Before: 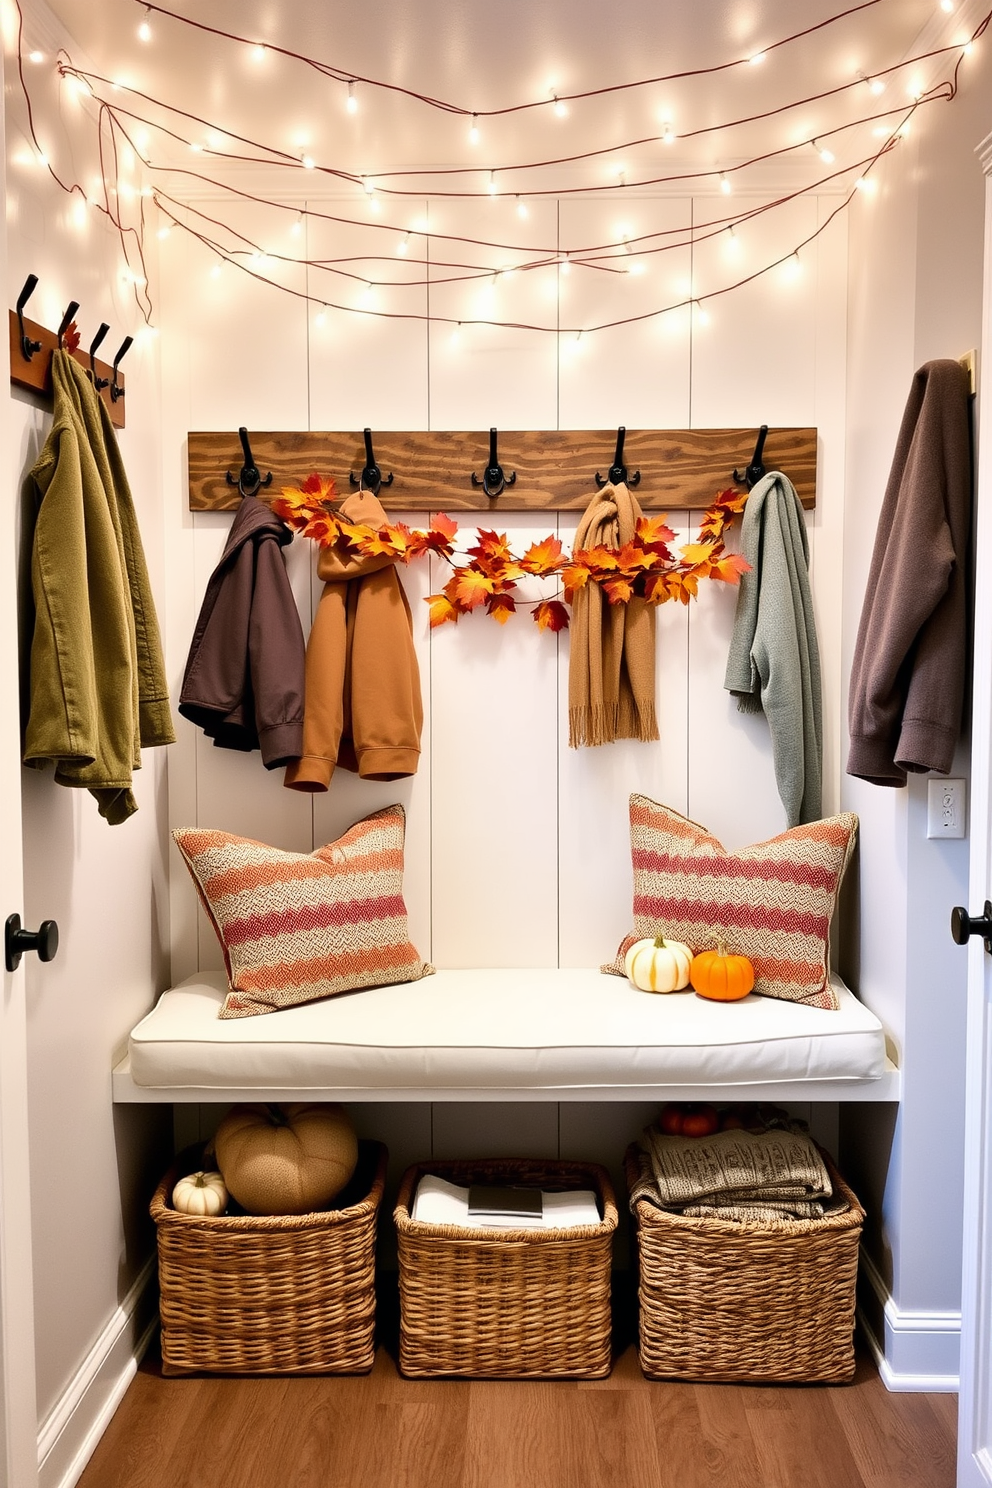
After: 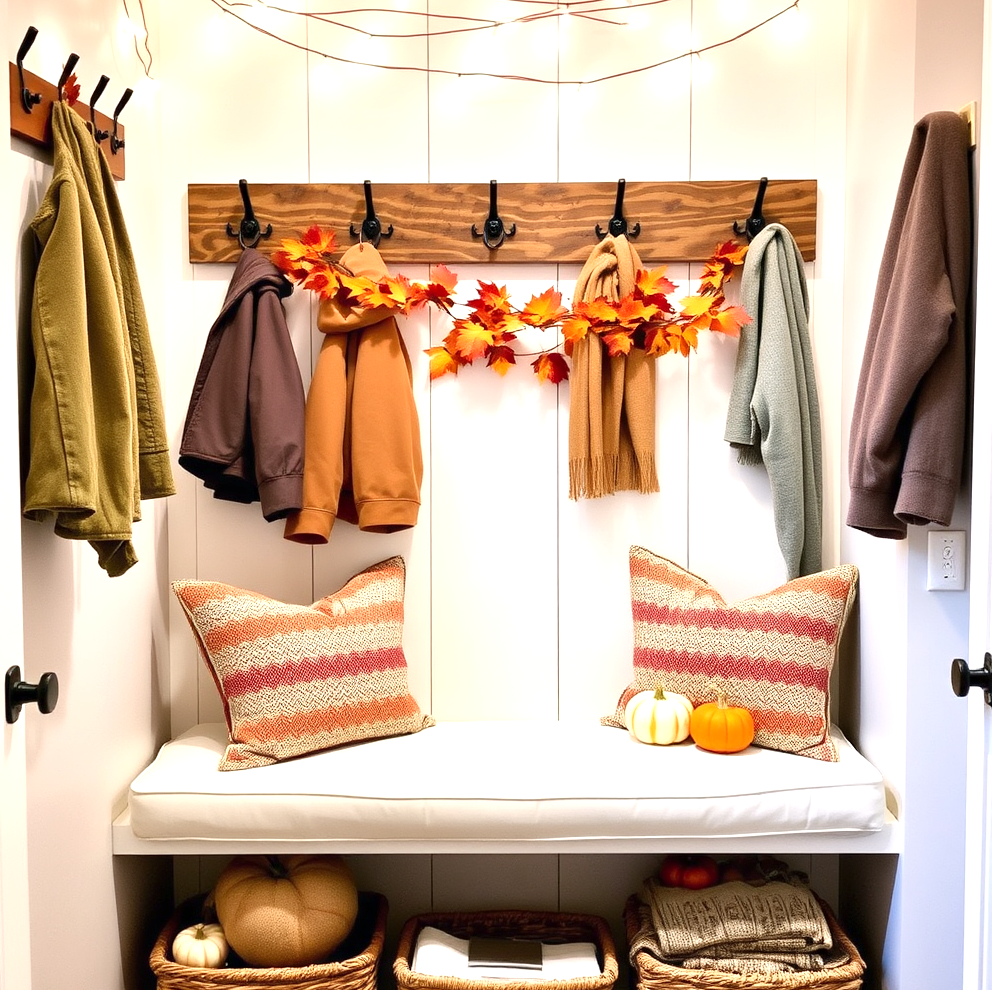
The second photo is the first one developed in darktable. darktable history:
levels: levels [0, 0.478, 1]
crop: top 16.727%, bottom 16.727%
exposure: exposure 0.507 EV, compensate highlight preservation false
